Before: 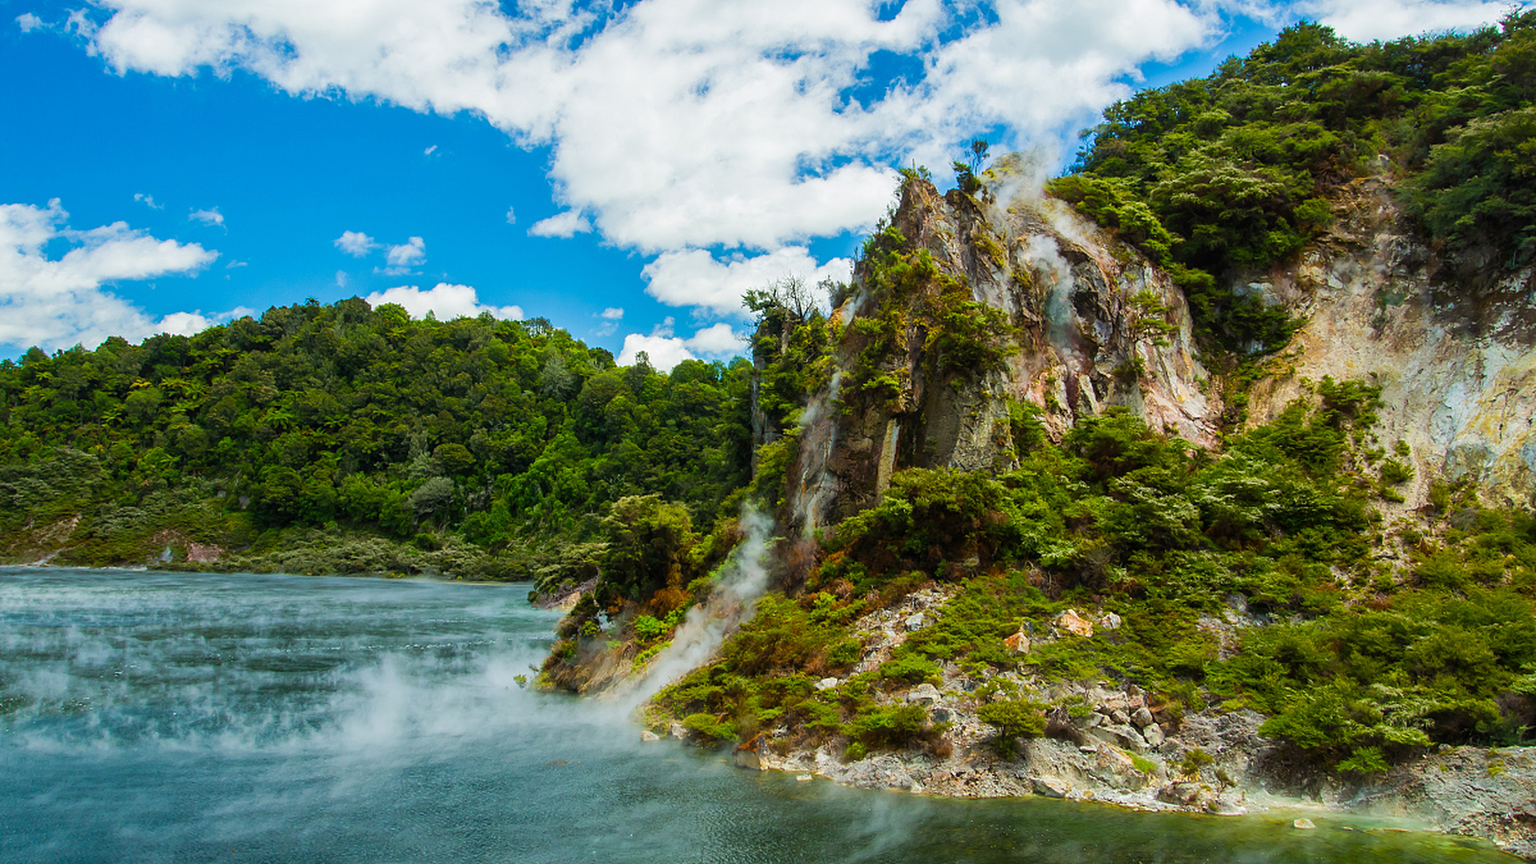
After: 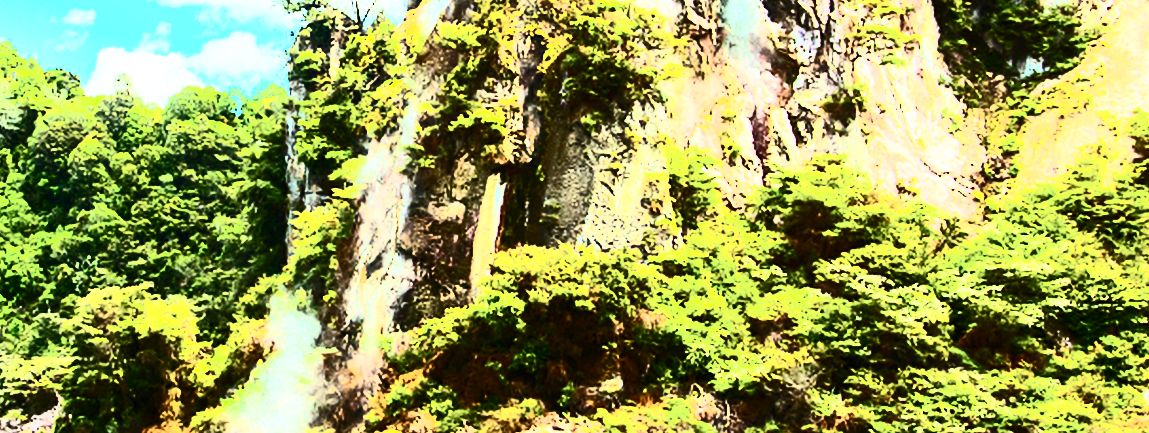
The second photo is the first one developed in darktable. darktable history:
tone equalizer: -8 EV 1.99 EV, -7 EV 1.99 EV, -6 EV 1.96 EV, -5 EV 1.99 EV, -4 EV 1.99 EV, -3 EV 1.49 EV, -2 EV 0.998 EV, -1 EV 0.517 EV, edges refinement/feathering 500, mask exposure compensation -1.57 EV, preserve details no
crop: left 36.397%, top 34.994%, right 13.089%, bottom 31.101%
contrast brightness saturation: contrast 0.915, brightness 0.193
